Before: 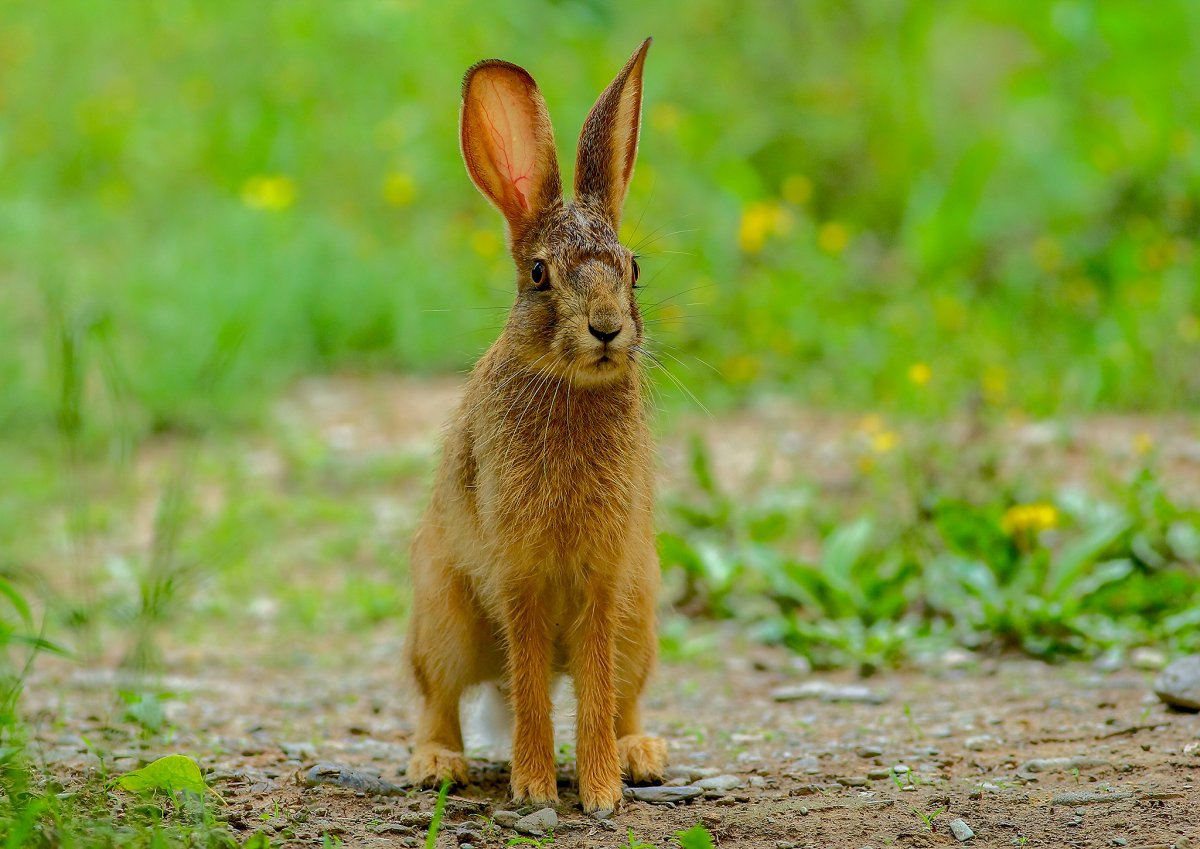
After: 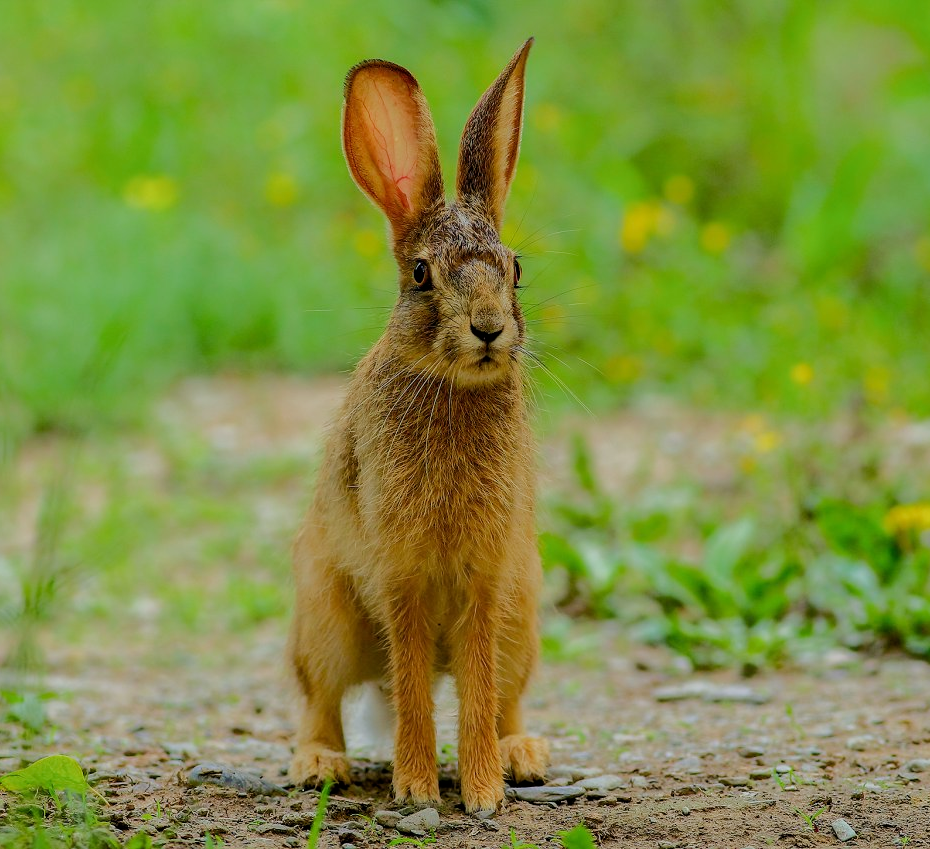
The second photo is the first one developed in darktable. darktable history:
filmic rgb: black relative exposure -7.65 EV, white relative exposure 4.56 EV, hardness 3.61
crop: left 9.882%, right 12.561%
